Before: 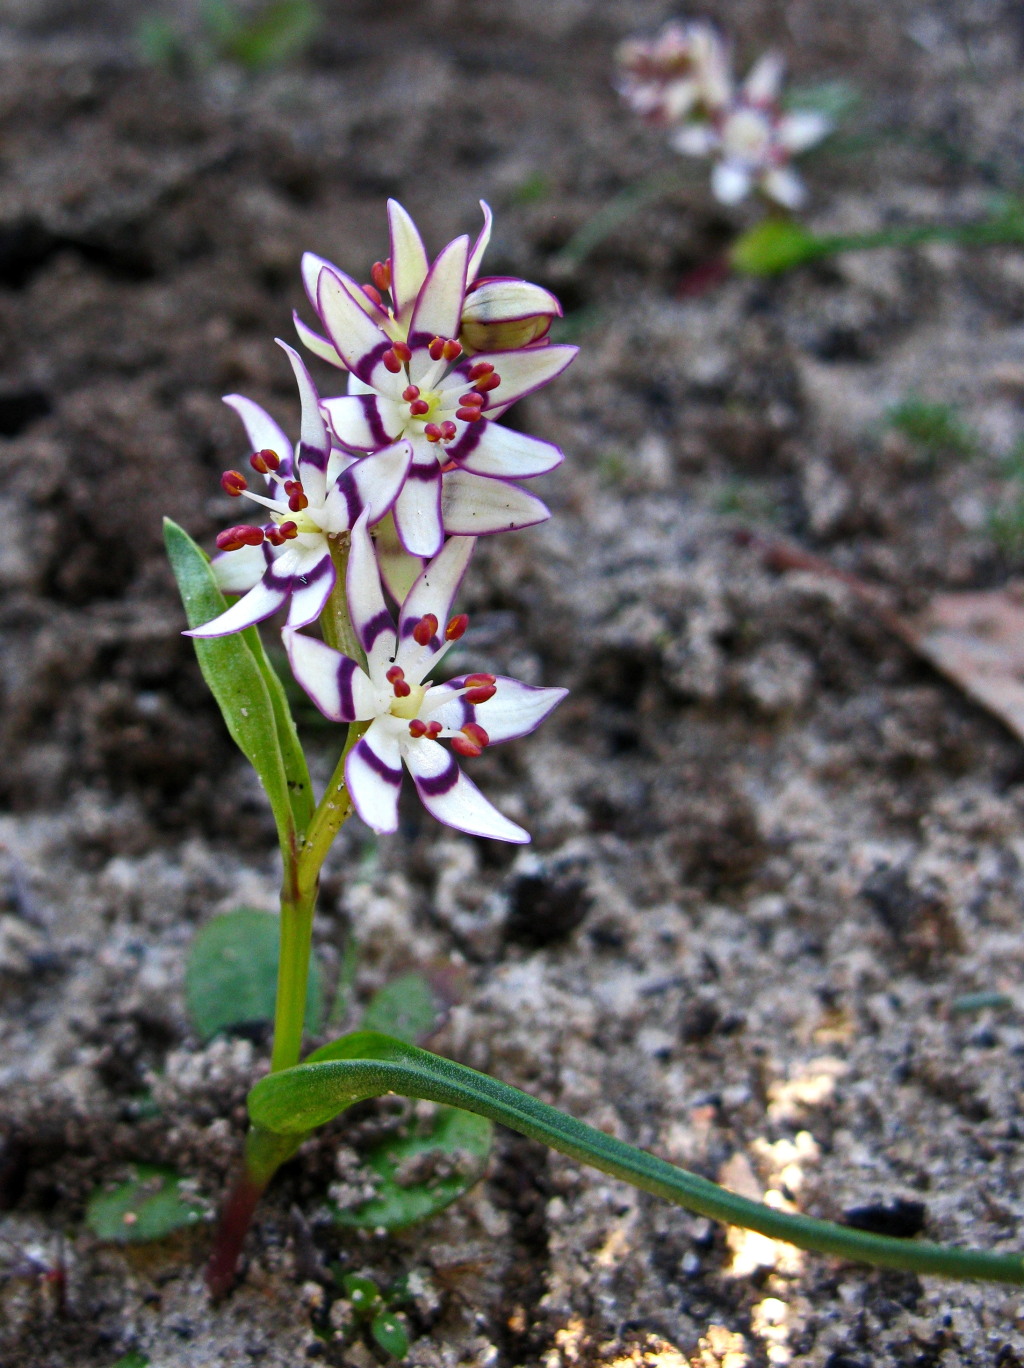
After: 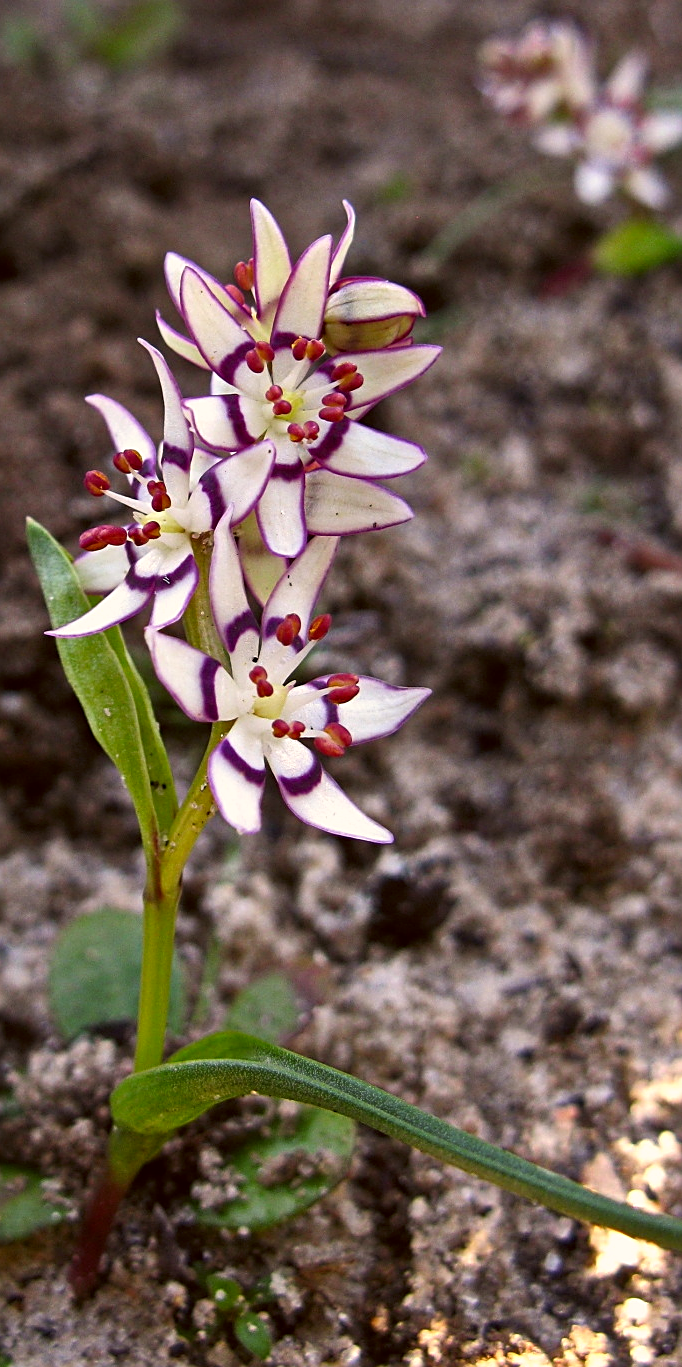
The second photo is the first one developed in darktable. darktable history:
crop and rotate: left 13.382%, right 19.925%
color correction: highlights a* 6.54, highlights b* 8.01, shadows a* 6.08, shadows b* 6.92, saturation 0.93
sharpen: on, module defaults
